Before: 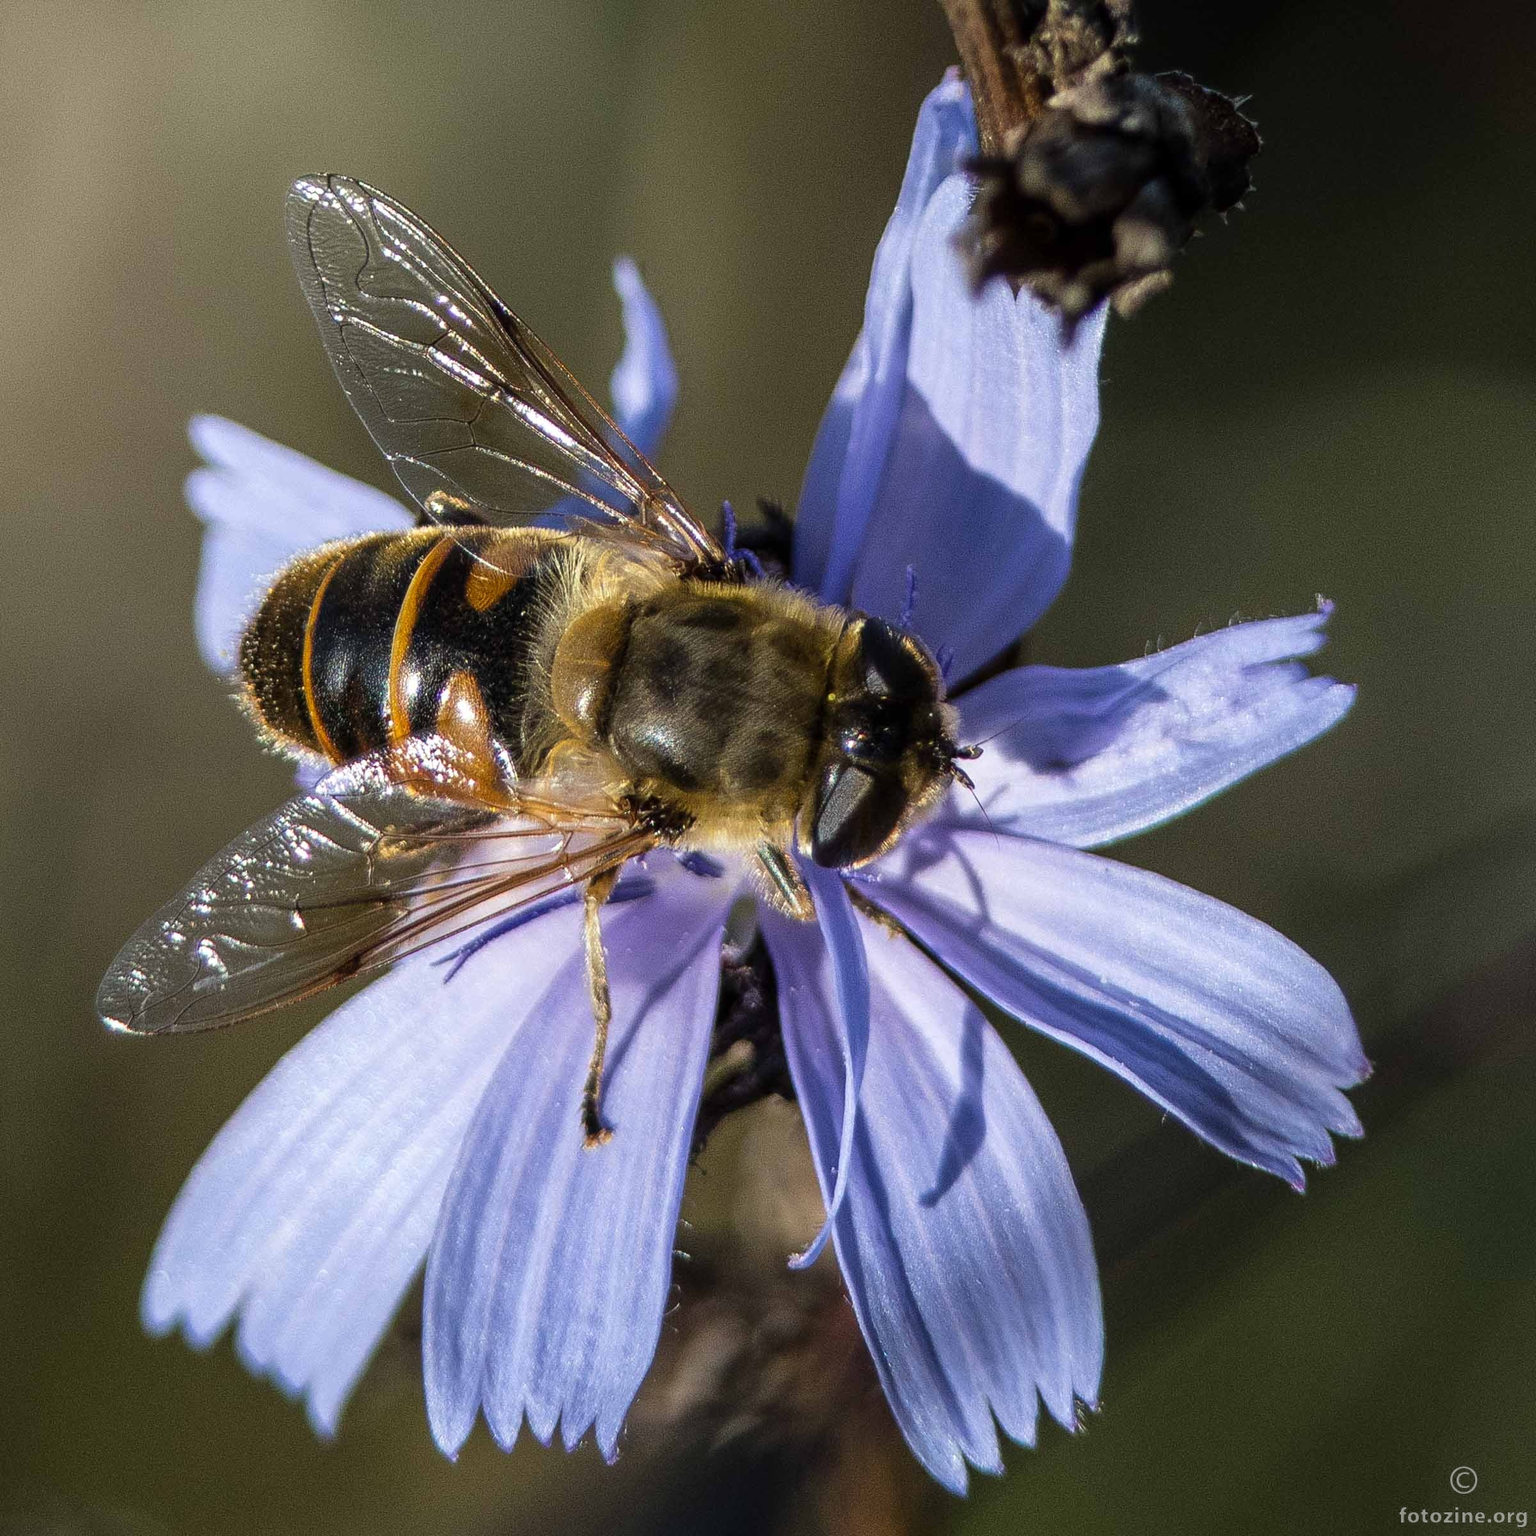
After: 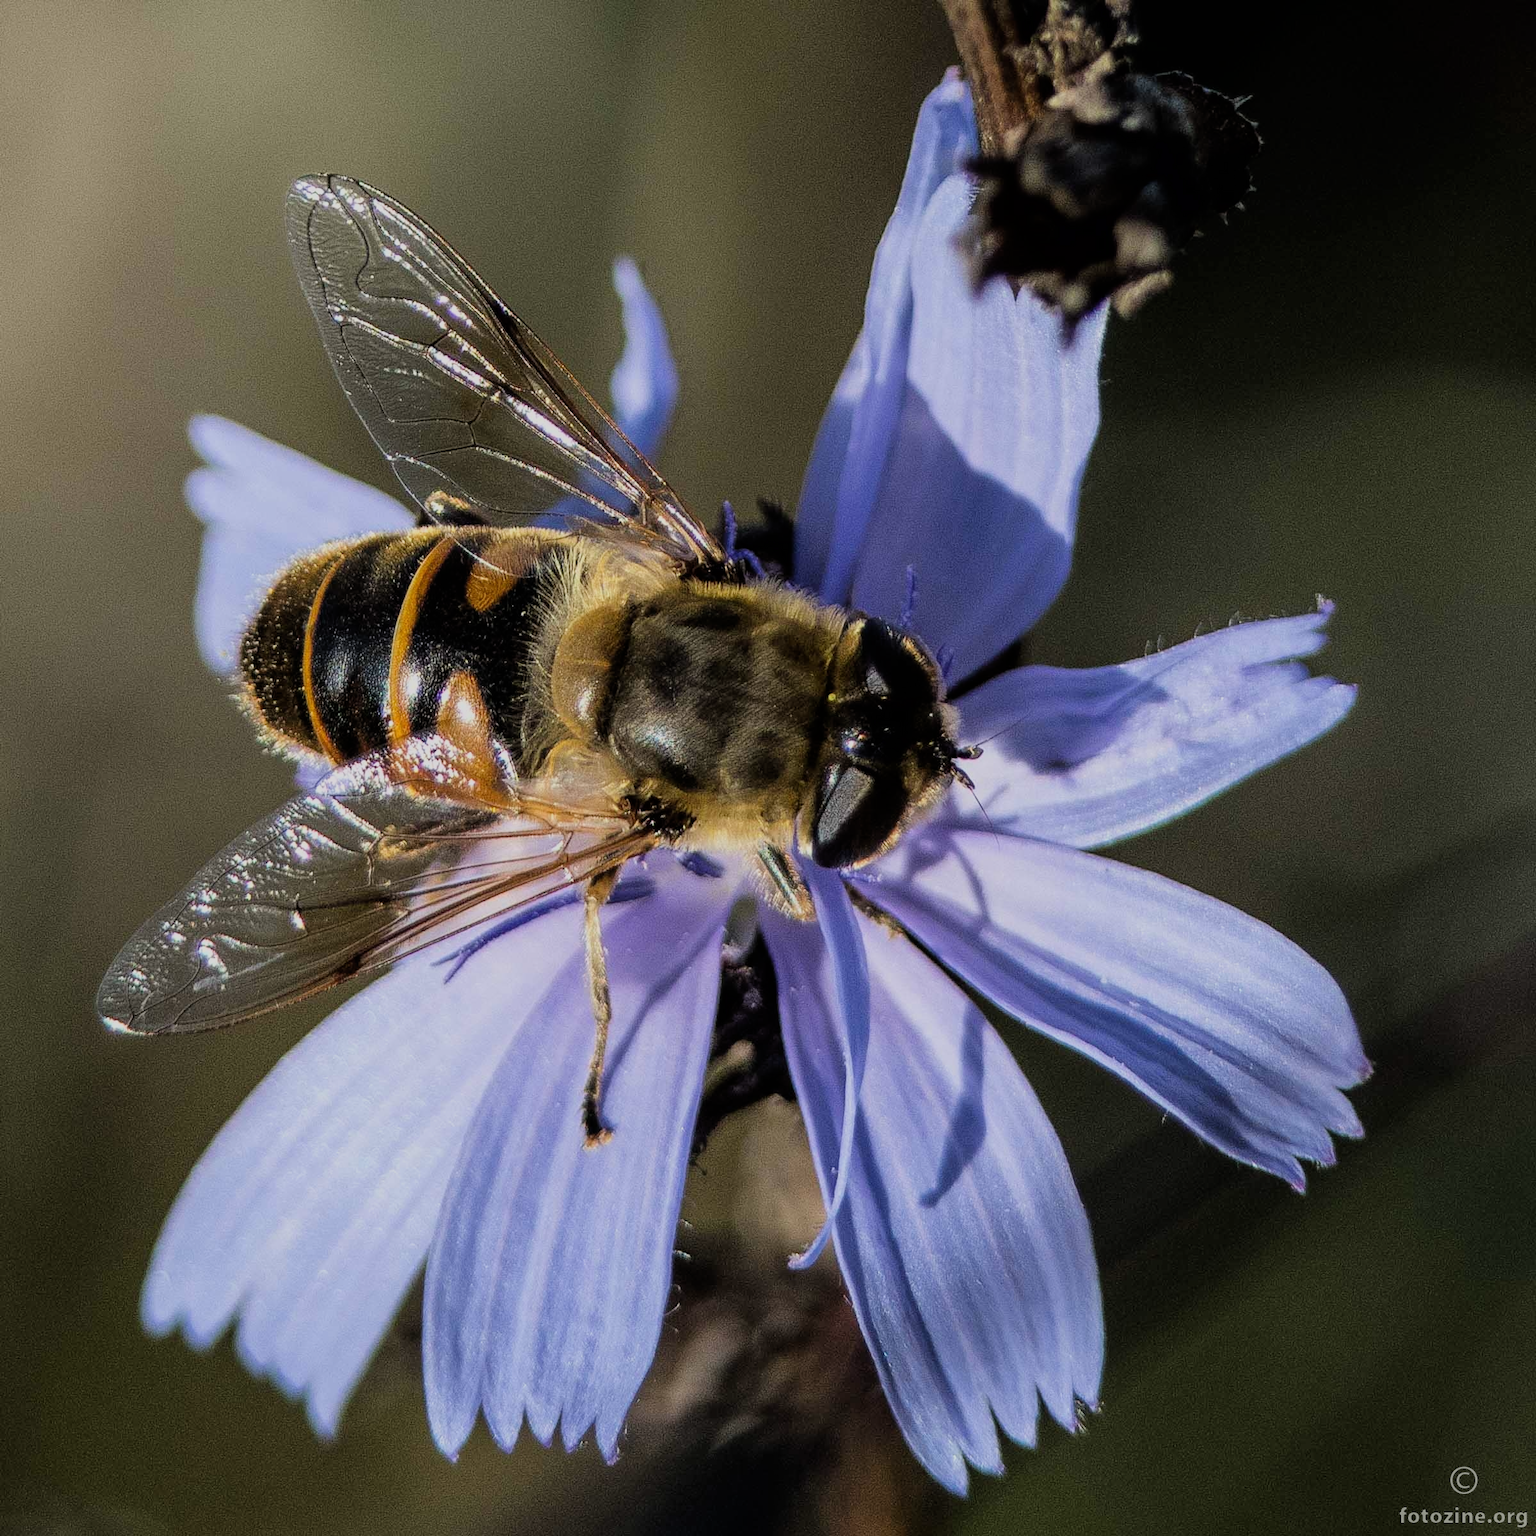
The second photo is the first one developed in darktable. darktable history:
filmic rgb: black relative exposure -7.65 EV, white relative exposure 4.56 EV, hardness 3.61, contrast 1.05, color science v6 (2022), enable highlight reconstruction true
